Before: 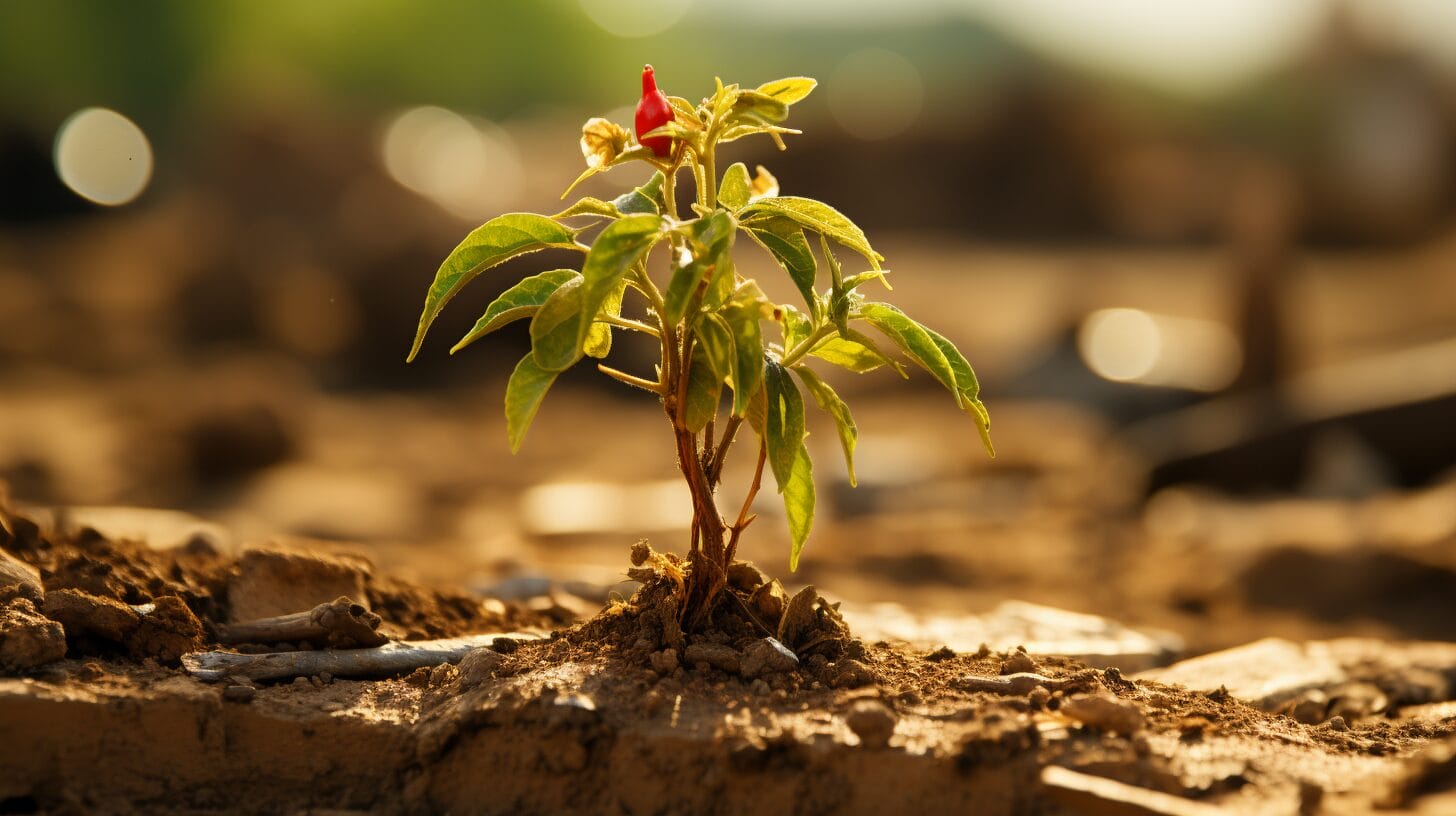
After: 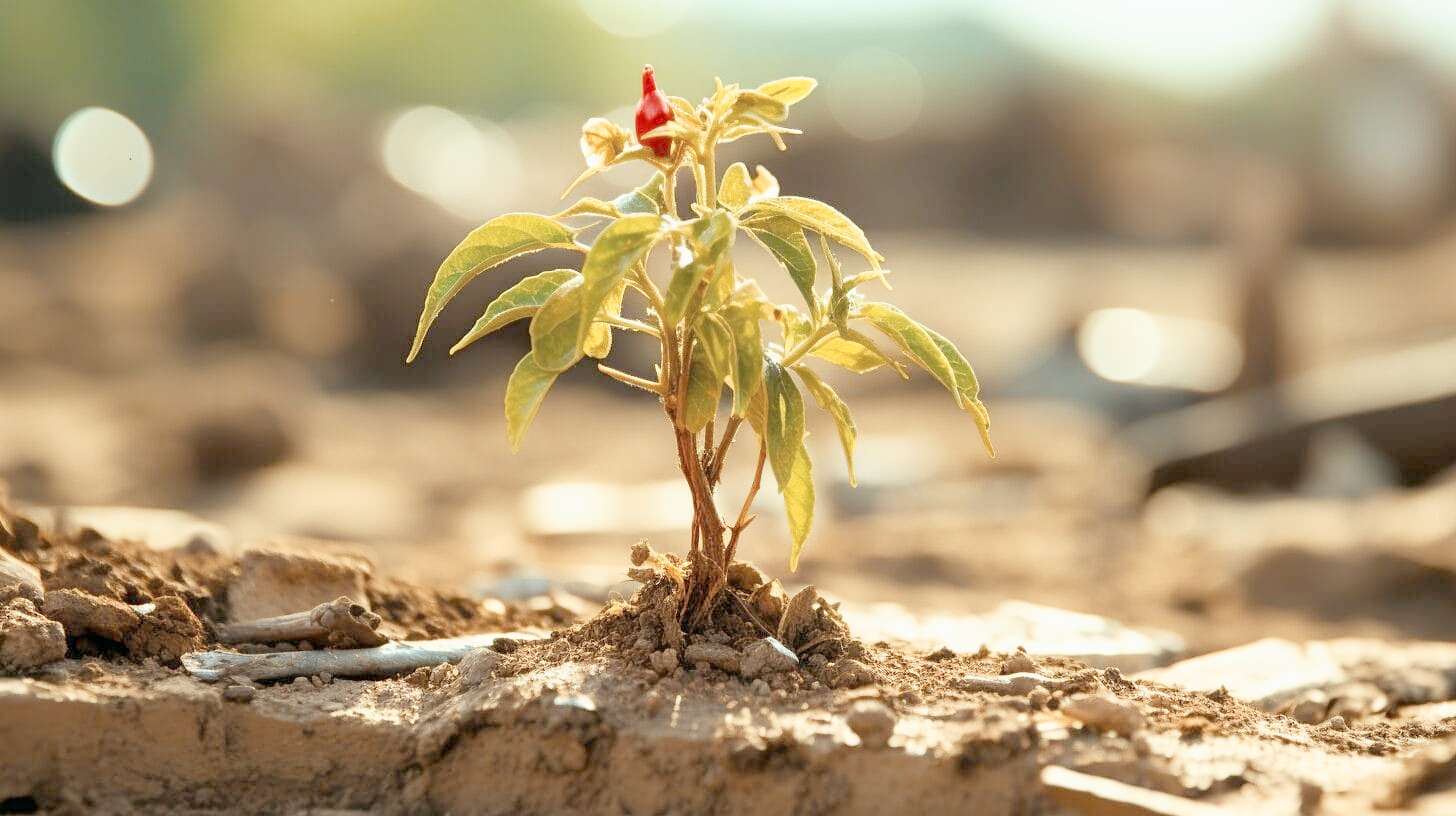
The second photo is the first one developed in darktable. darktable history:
tone curve: curves: ch0 [(0, 0) (0.003, 0.001) (0.011, 0.005) (0.025, 0.01) (0.044, 0.019) (0.069, 0.029) (0.1, 0.042) (0.136, 0.078) (0.177, 0.129) (0.224, 0.182) (0.277, 0.246) (0.335, 0.318) (0.399, 0.396) (0.468, 0.481) (0.543, 0.573) (0.623, 0.672) (0.709, 0.777) (0.801, 0.881) (0.898, 0.975) (1, 1)], preserve colors none
color look up table: target L [88.69, 79.39, 66.76, 62.42, 50.45, 35.56, 198.1, 92.62, 90.27, 76.03, 80.16, 66.07, 65.24, 65.57, 56.83, 50.43, 53.7, 49.65, 39.28, 31.34, 85.84, 80.79, 80.67, 80.48, 74.81, 67.19, 56.44, 53.12, 53.69, 54.65, 46.99, 37.24, 27.97, 24.79, 25.7, 20.82, 17.67, 13.77, 11.01, 81.56, 81.89, 81.32, 81.37, 81.36, 81.56, 71.59, 65.69, 53.81, 47.99], target a [-9.129, -8.182, -17.41, -44.88, -37.94, -11.24, 0, -0.001, -9.883, 10.14, -3.361, 31.58, 22.27, 11.45, 33.25, 41.97, 36.78, 37.92, 36.69, 11.36, -9.672, -4.395, -8.739, -7.617, -7.224, -6.227, -1.223, 32.74, 16.86, -13.29, -2.887, 3.855, -2.1, 11.46, 8.602, -1.448, -1.221, -1.167, -3.339, -10.07, -15.27, -11.81, -10.16, -13.11, -11.98, -35.82, -28.29, -20.87, -12.27], target b [-3.71, -3.45, 38.23, 13.4, 17.92, 13.83, 0.001, 0.005, -3.685, 55.99, -2.417, 49.2, 51.03, 10.19, 45.91, 28.07, 4.448, 19.93, 25.85, 11.77, -3.879, -2.964, -2.543, -3.851, -3.418, -2.386, -20.2, -4.265, -20.23, -40.25, -1.669, -37.56, -2.102, -9.792, -35.79, -0.857, -2.075, -2.236, -1.078, -4.649, -8.084, -5.924, -6.299, -6.358, -8.609, -9.68, -27.5, -27.21, -21.57], num patches 49
